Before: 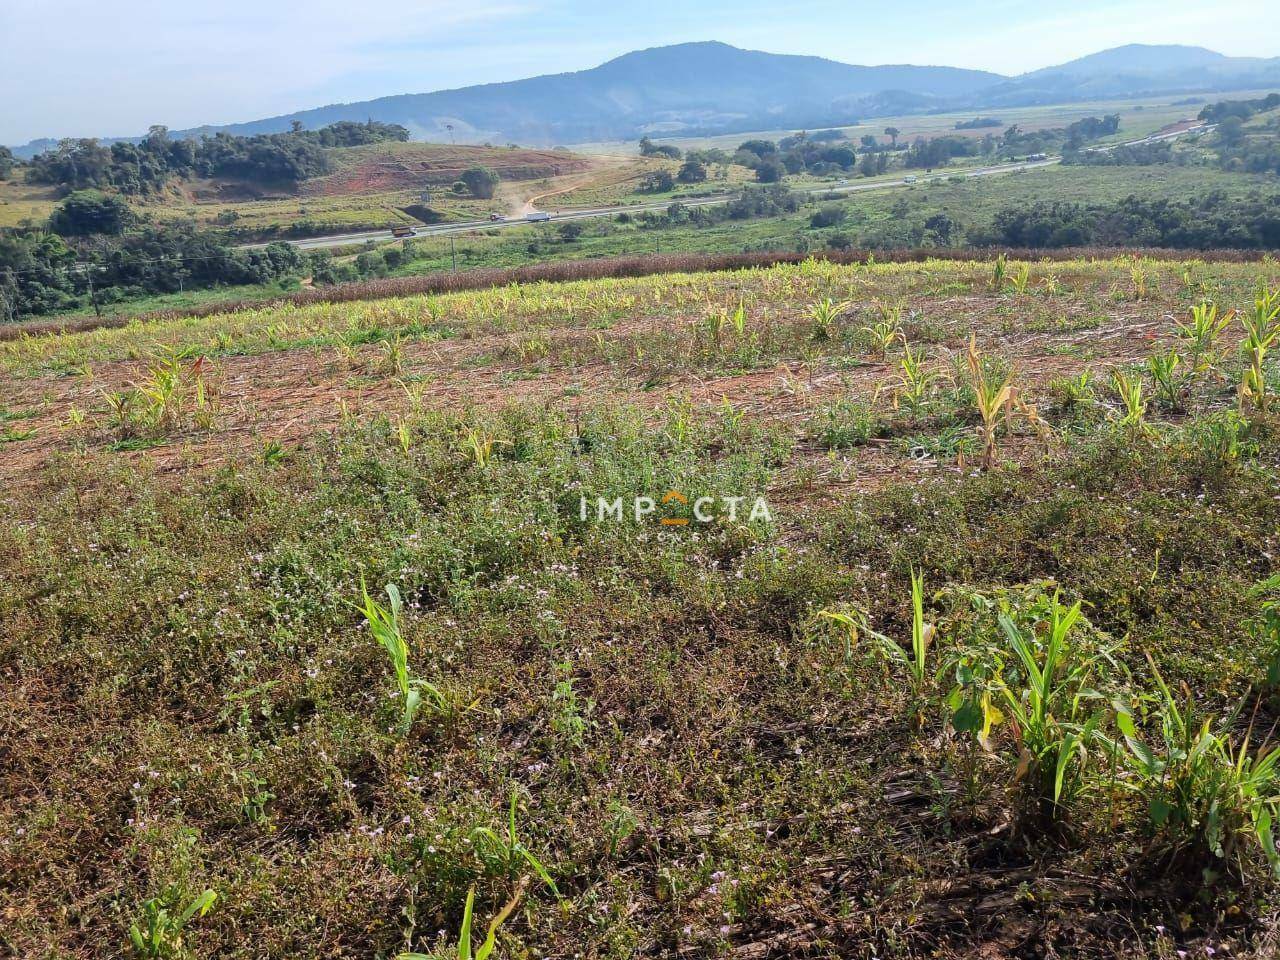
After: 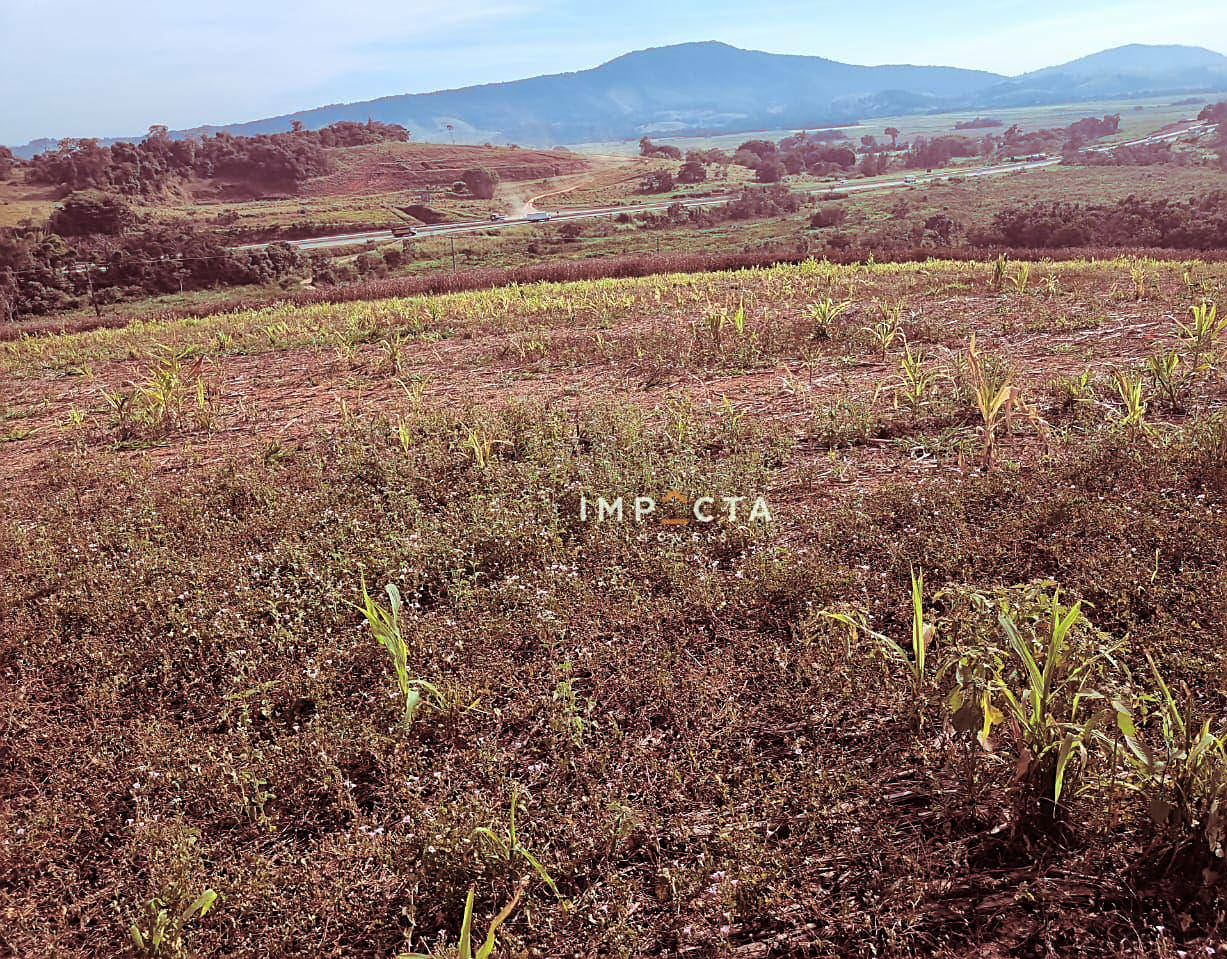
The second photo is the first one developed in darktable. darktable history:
crop: right 4.126%, bottom 0.031%
split-toning: highlights › hue 187.2°, highlights › saturation 0.83, balance -68.05, compress 56.43%
sharpen: on, module defaults
